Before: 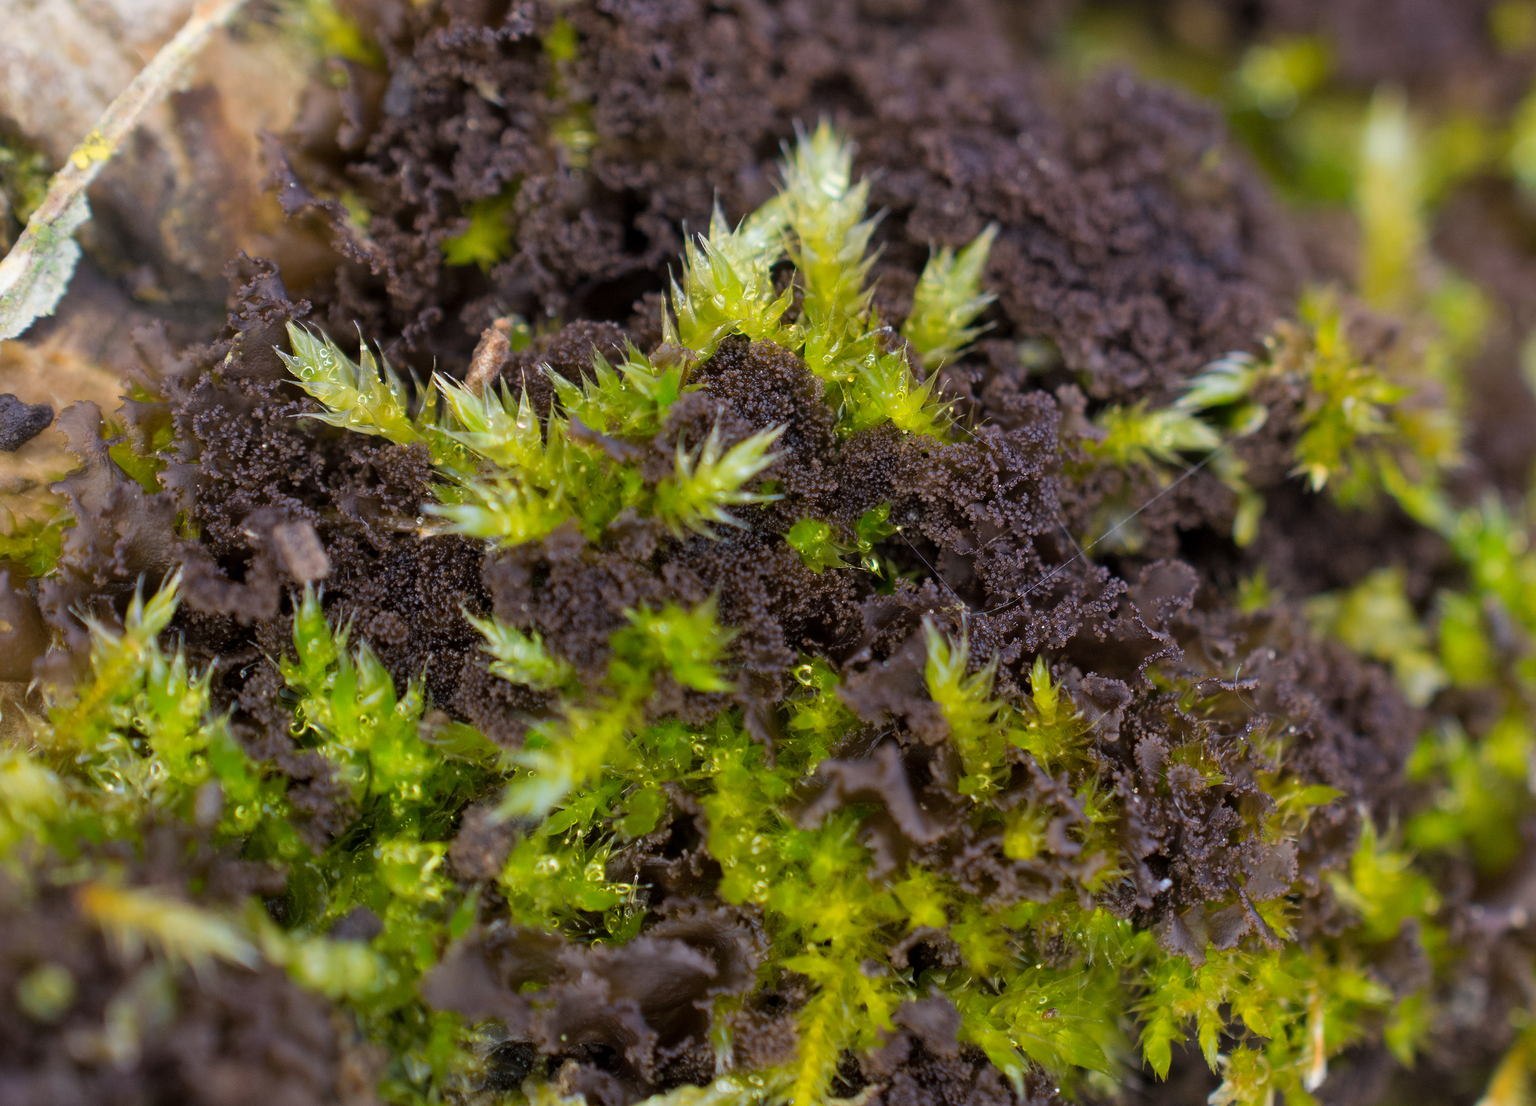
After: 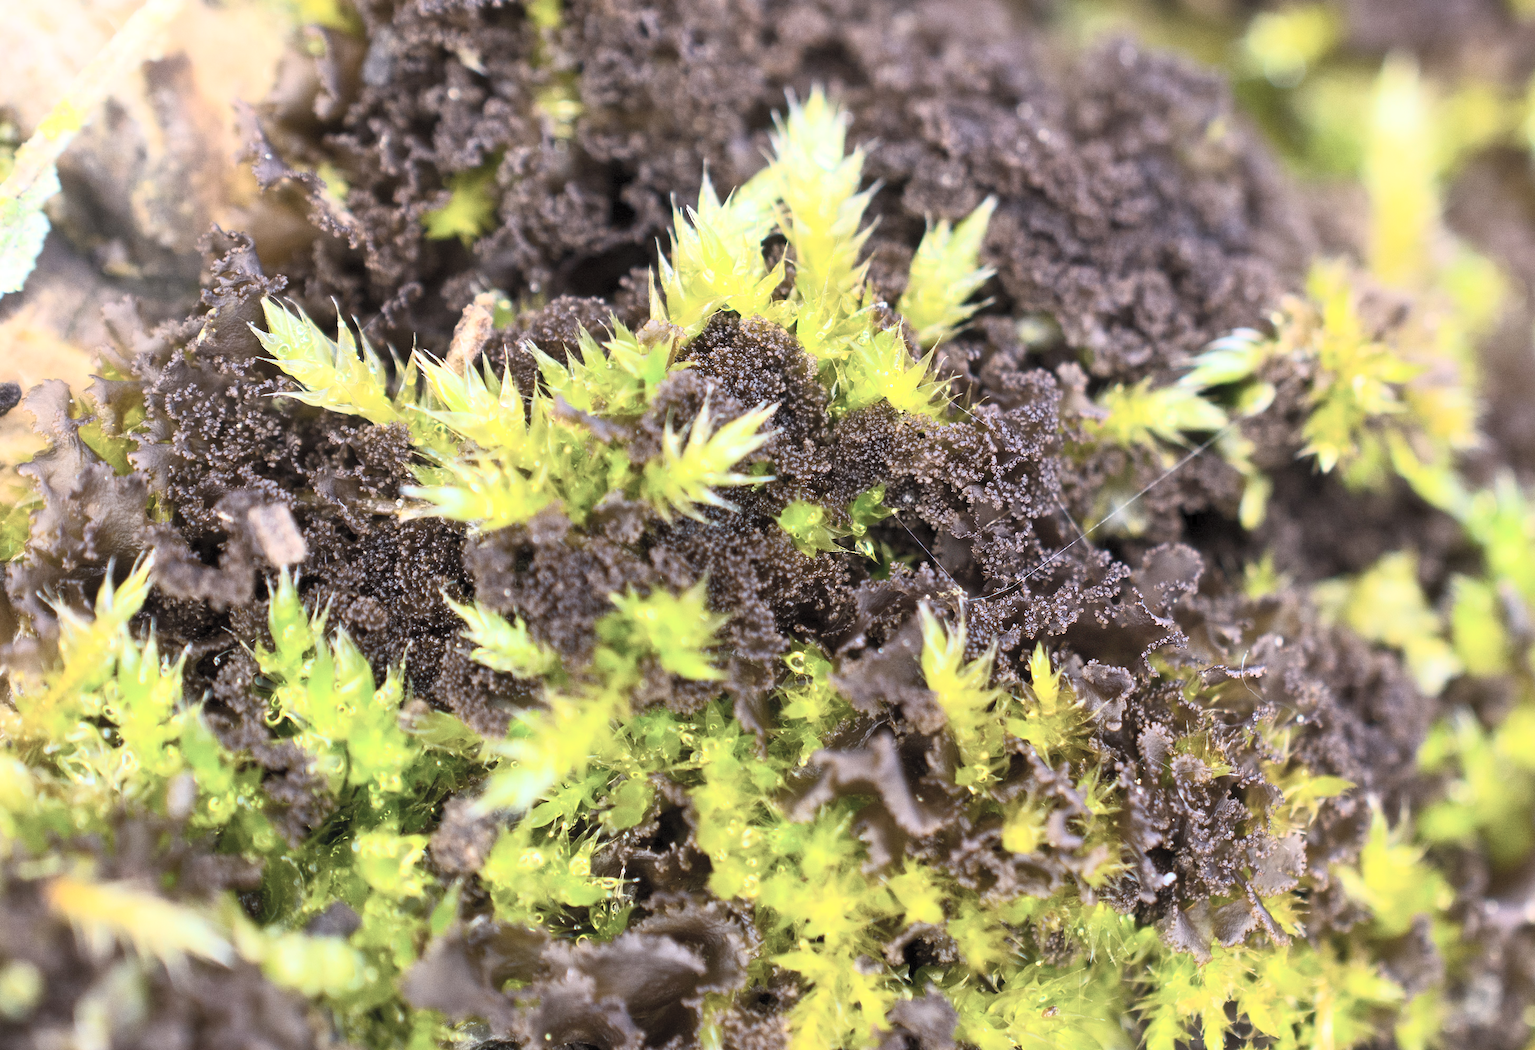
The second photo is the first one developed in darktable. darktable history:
contrast brightness saturation: contrast 0.416, brightness 0.547, saturation -0.2
exposure: exposure 0.497 EV, compensate highlight preservation false
crop: left 2.169%, top 3.087%, right 0.987%, bottom 4.903%
